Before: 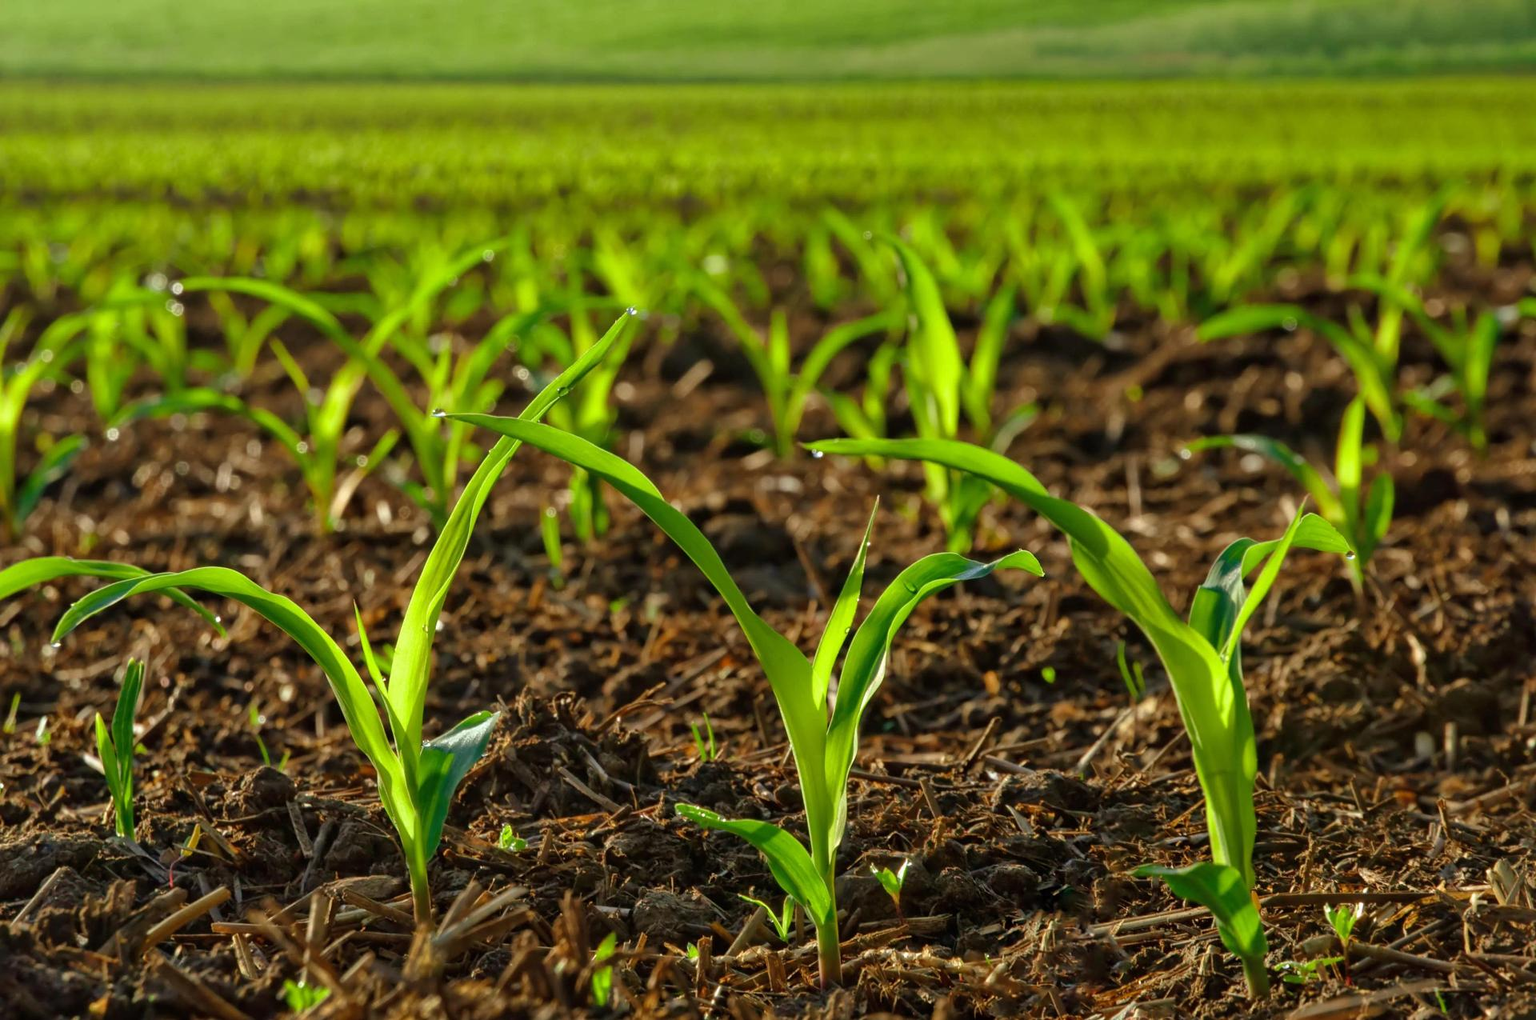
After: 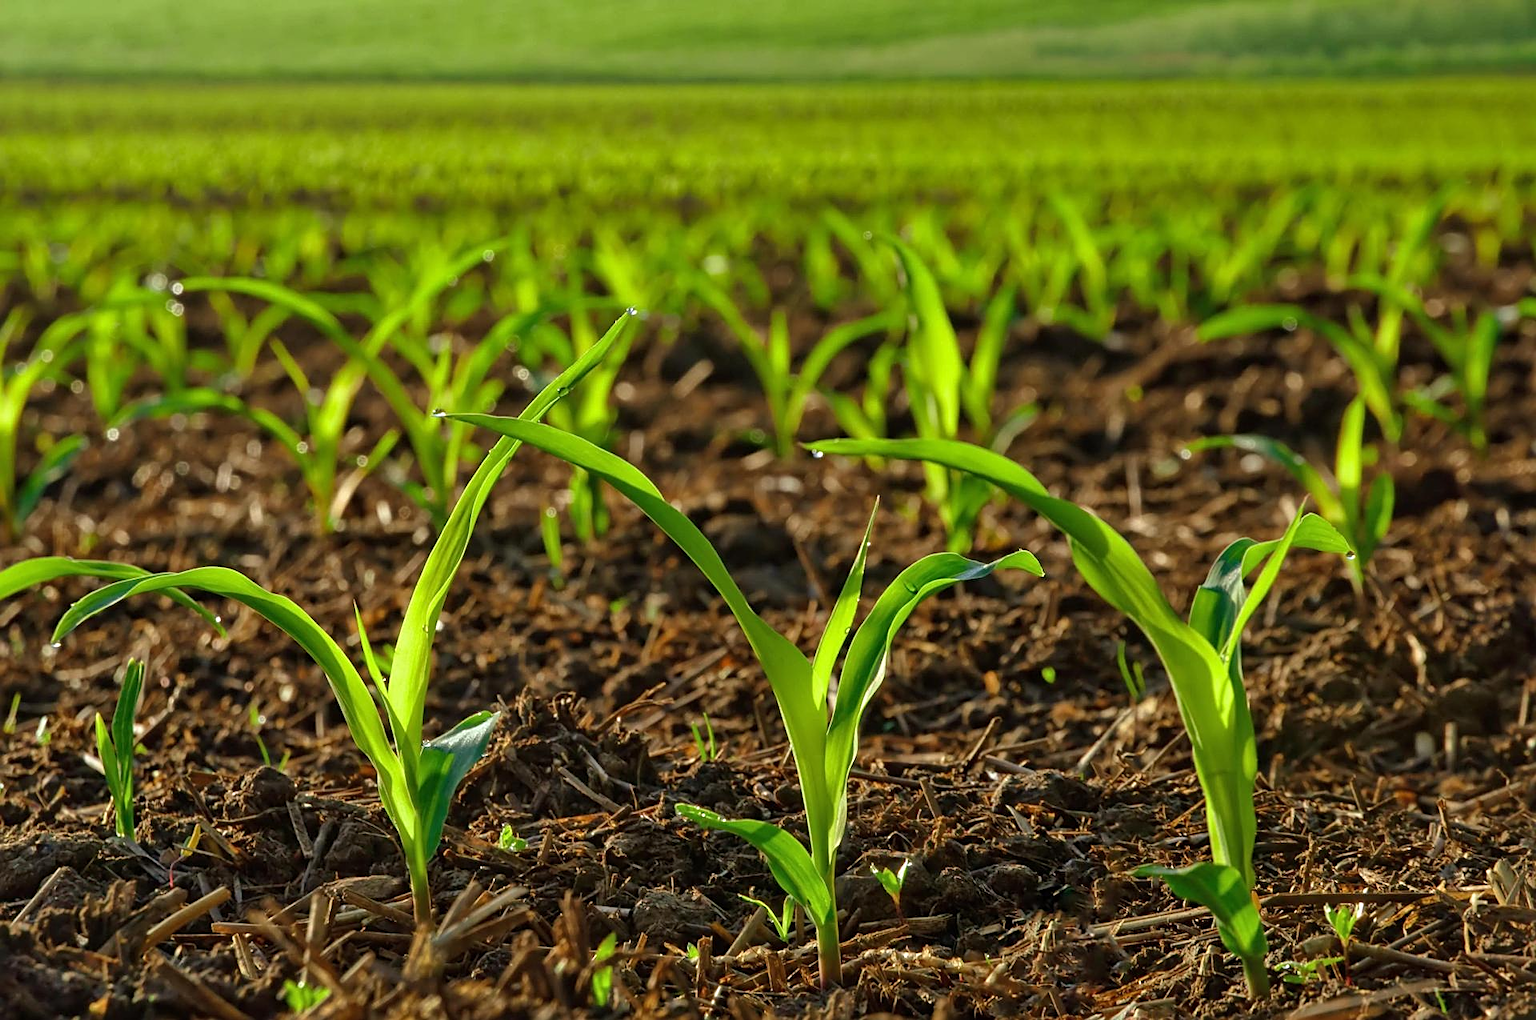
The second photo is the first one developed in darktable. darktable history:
shadows and highlights: shadows 20.55, highlights -20.99, soften with gaussian
sharpen: on, module defaults
